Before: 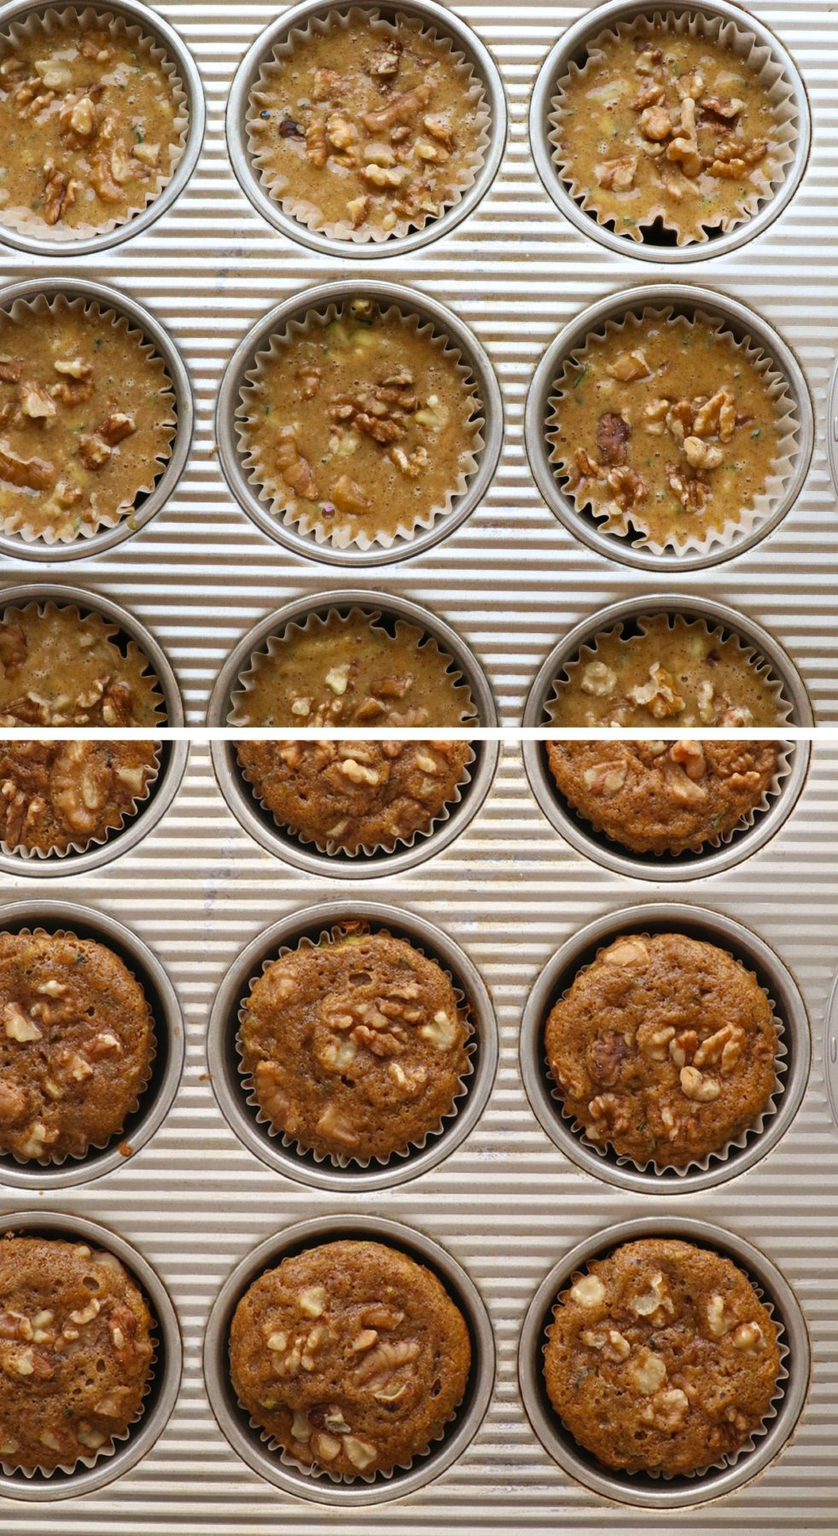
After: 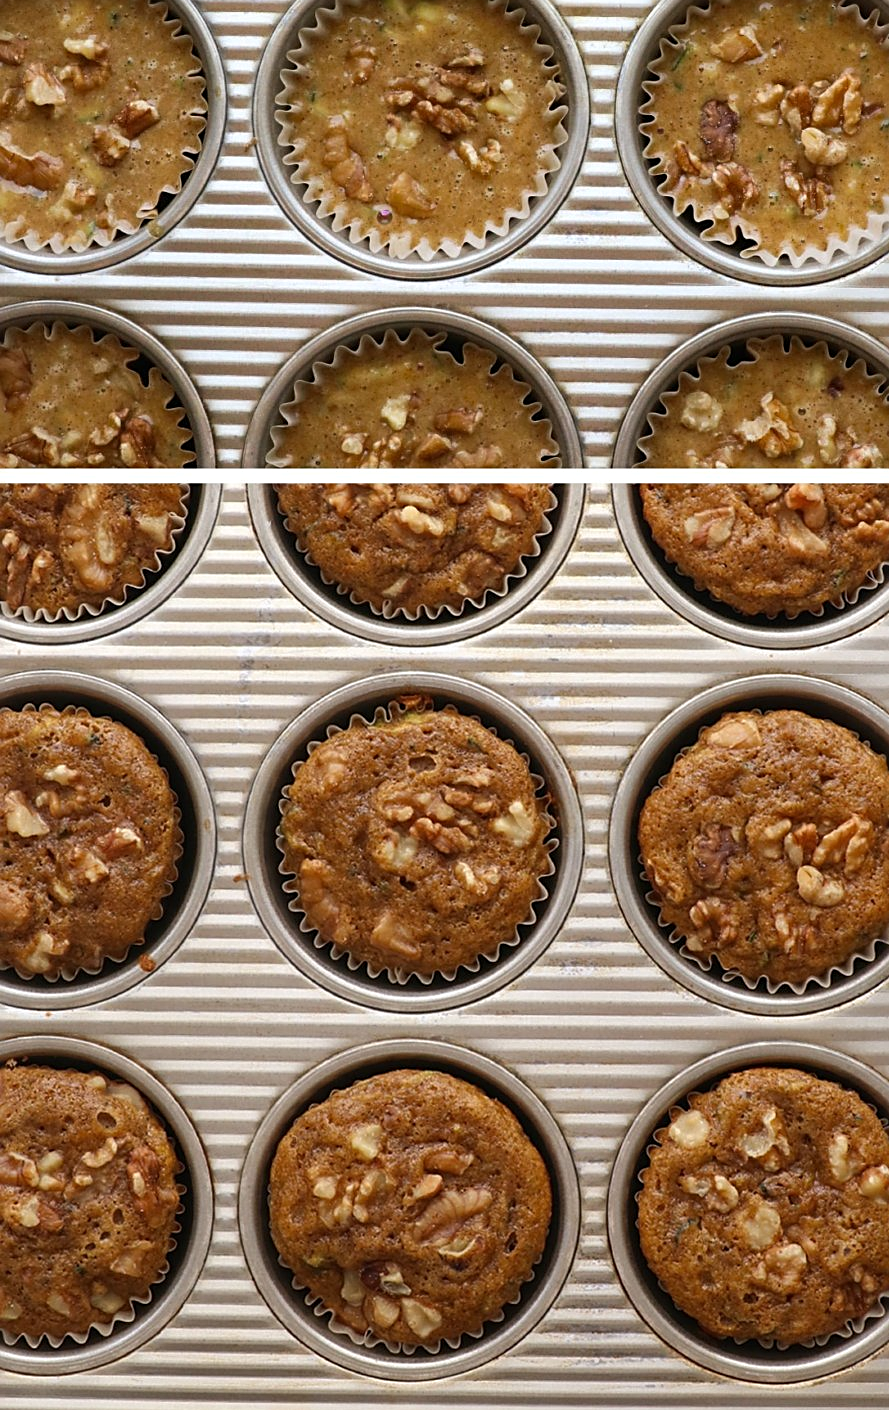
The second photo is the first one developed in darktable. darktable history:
sharpen: radius 1.961
crop: top 21.344%, right 9.401%, bottom 0.285%
tone equalizer: edges refinement/feathering 500, mask exposure compensation -1.57 EV, preserve details no
